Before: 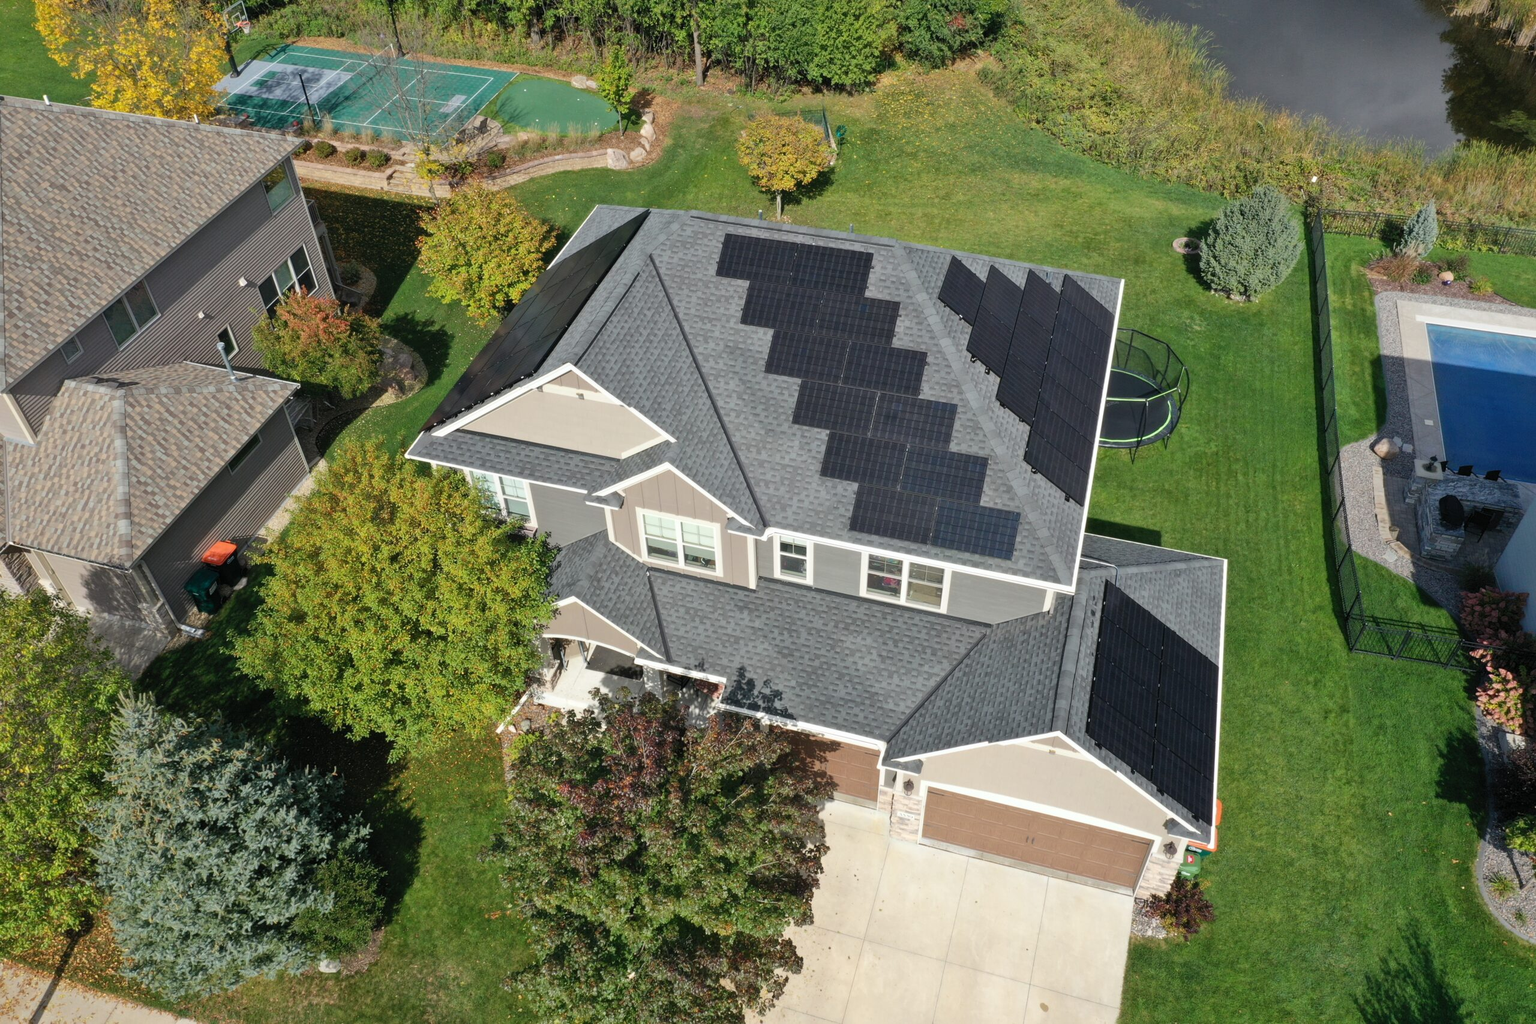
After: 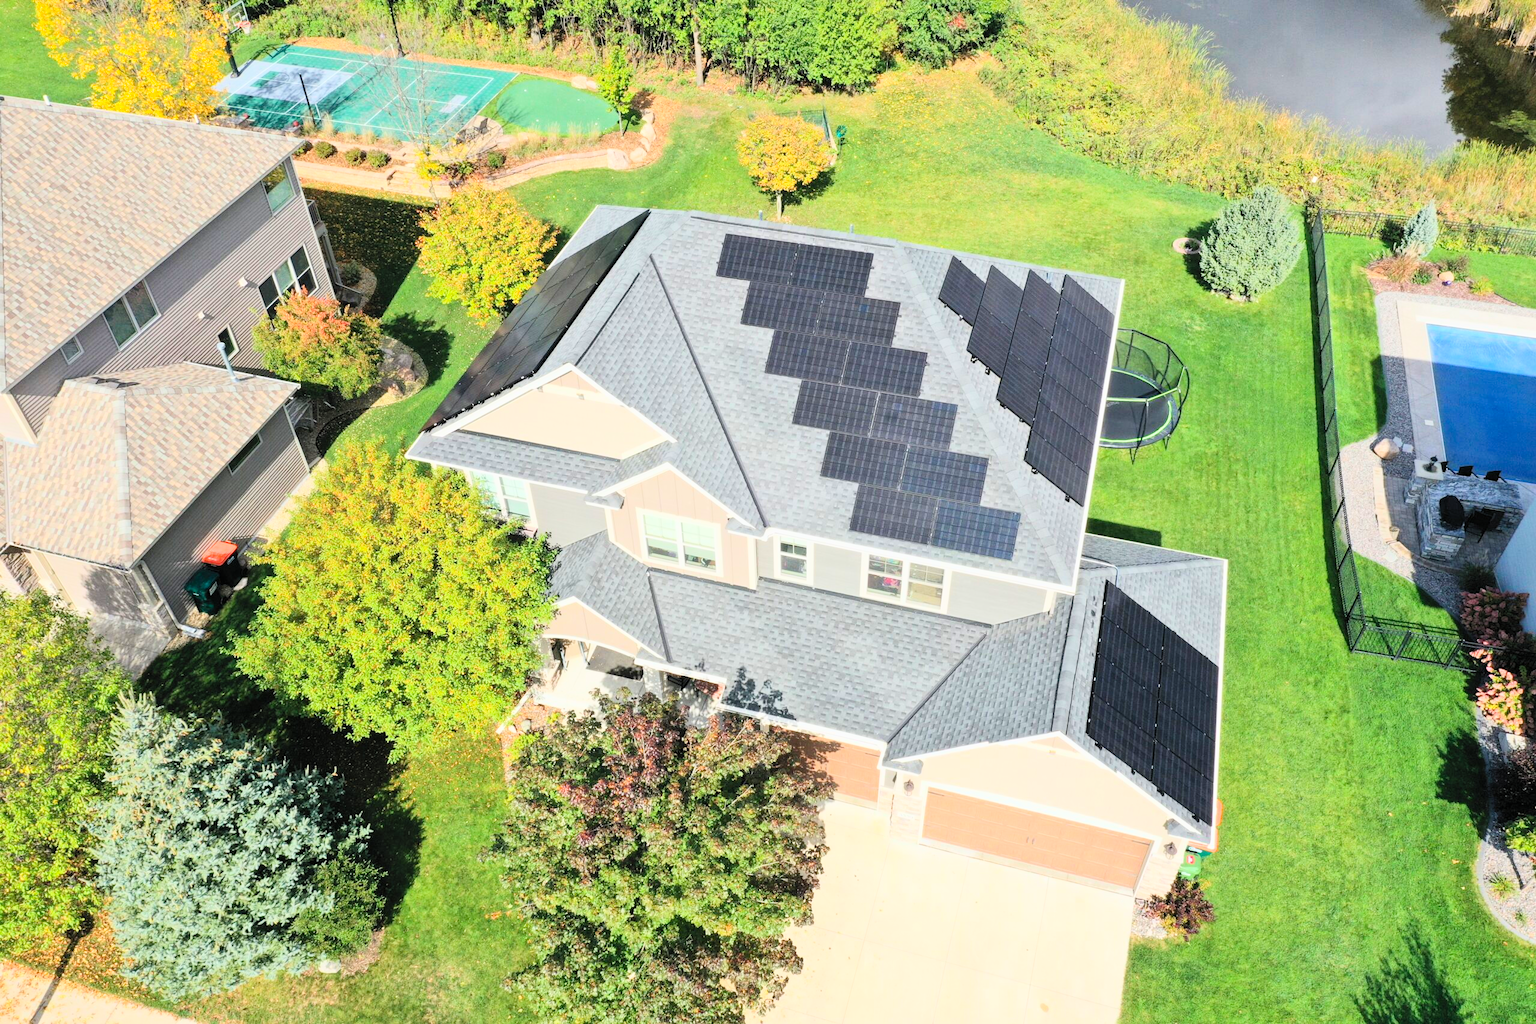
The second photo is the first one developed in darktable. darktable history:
filmic rgb: black relative exposure -7.65 EV, white relative exposure 4.56 EV, hardness 3.61, color science v6 (2022)
exposure: exposure 1 EV, compensate exposure bias true, compensate highlight preservation false
contrast brightness saturation: contrast 0.205, brightness 0.162, saturation 0.215
